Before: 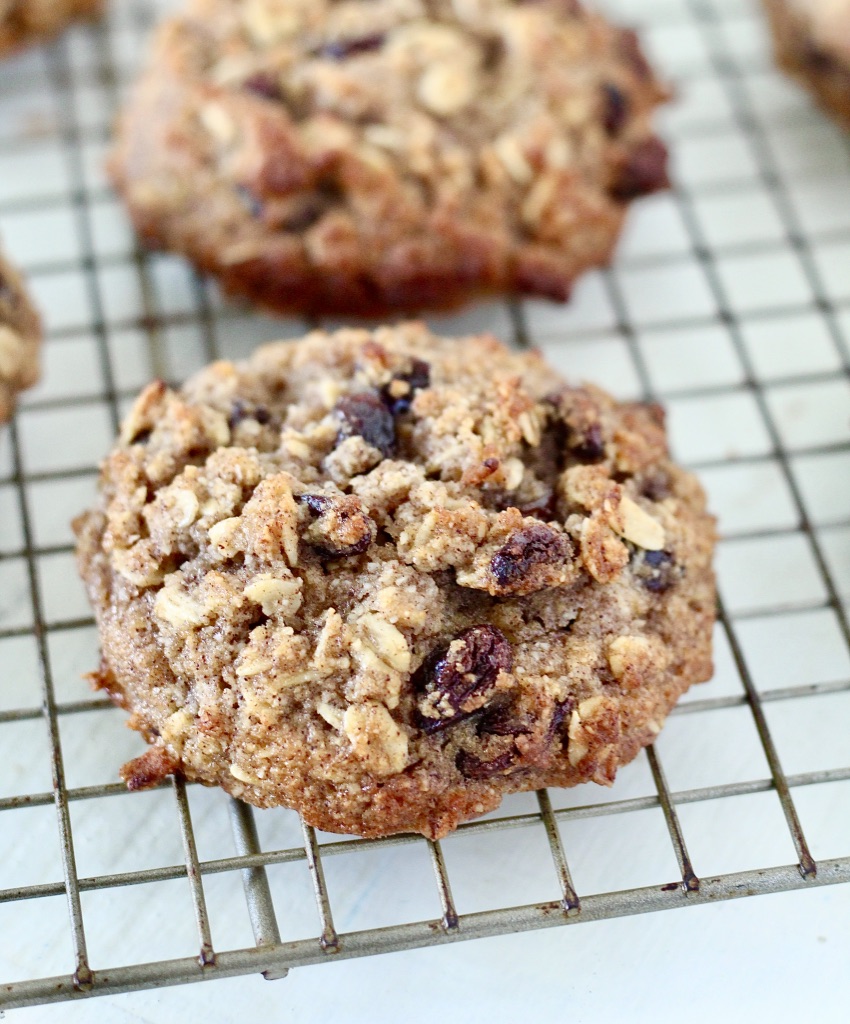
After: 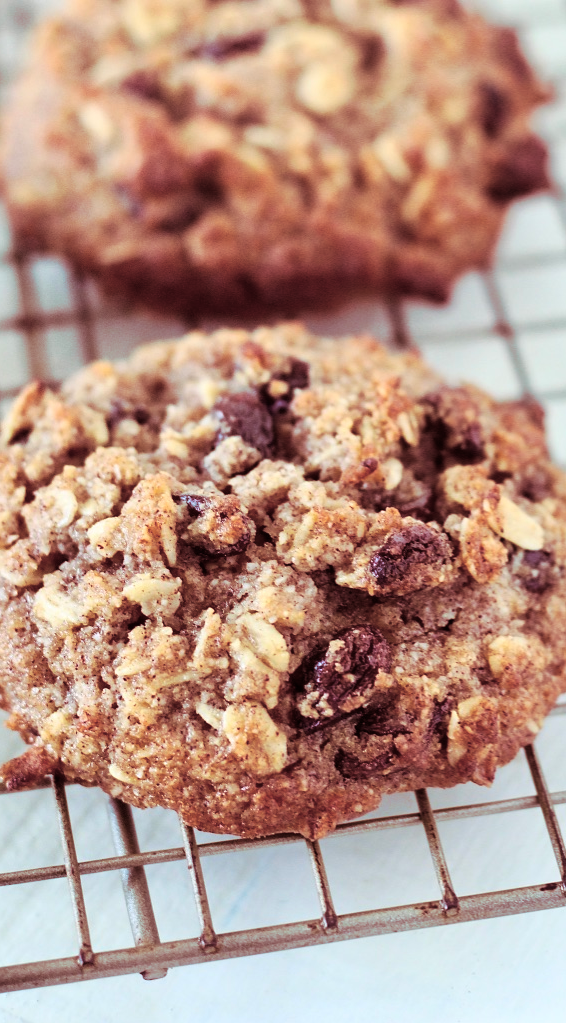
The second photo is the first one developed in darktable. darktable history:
split-toning: highlights › hue 187.2°, highlights › saturation 0.83, balance -68.05, compress 56.43%
rgb levels: preserve colors max RGB
crop and rotate: left 14.385%, right 18.948%
